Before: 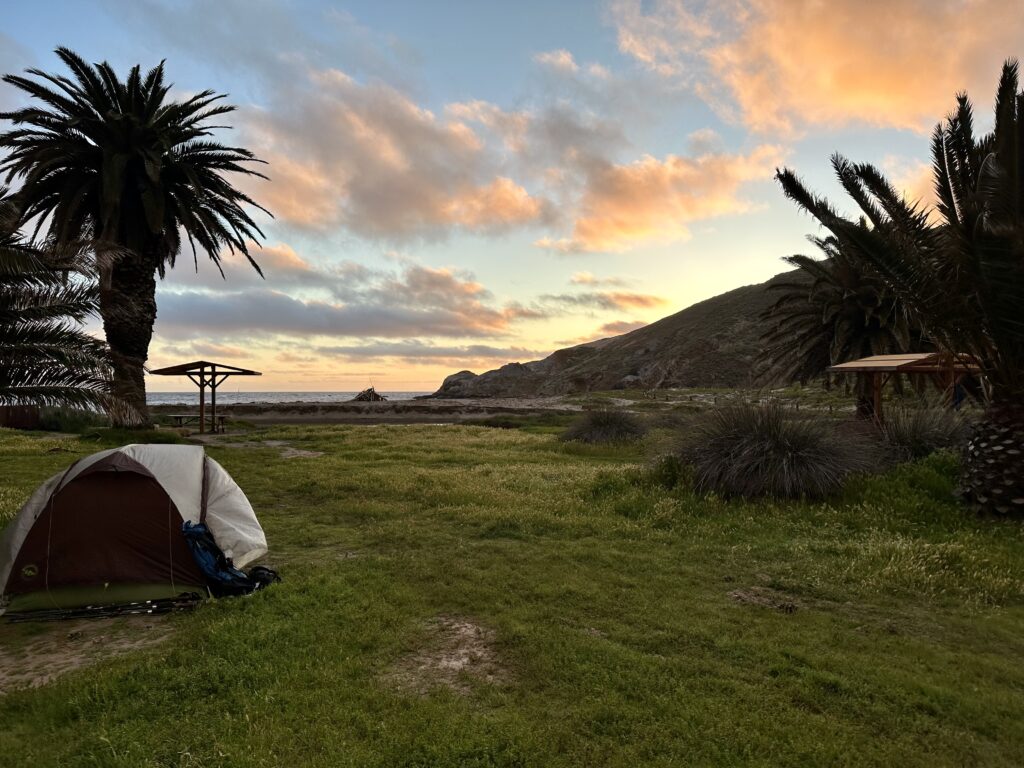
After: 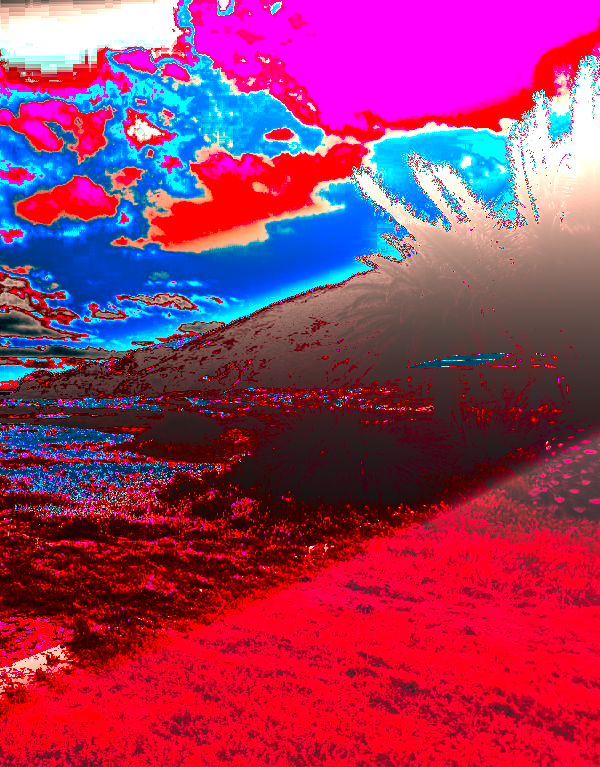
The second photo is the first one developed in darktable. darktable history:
shadows and highlights: radius 331.84, shadows 53.55, highlights -100, compress 94.63%, highlights color adjustment 73.23%, soften with gaussian
local contrast: on, module defaults
white balance: red 4.26, blue 1.802
base curve: preserve colors none
color correction: highlights a* 21.88, highlights b* 22.25
crop: left 41.402%
rgb curve: curves: ch0 [(0, 0.186) (0.314, 0.284) (0.576, 0.466) (0.805, 0.691) (0.936, 0.886)]; ch1 [(0, 0.186) (0.314, 0.284) (0.581, 0.534) (0.771, 0.746) (0.936, 0.958)]; ch2 [(0, 0.216) (0.275, 0.39) (1, 1)], mode RGB, independent channels, compensate middle gray true, preserve colors none
